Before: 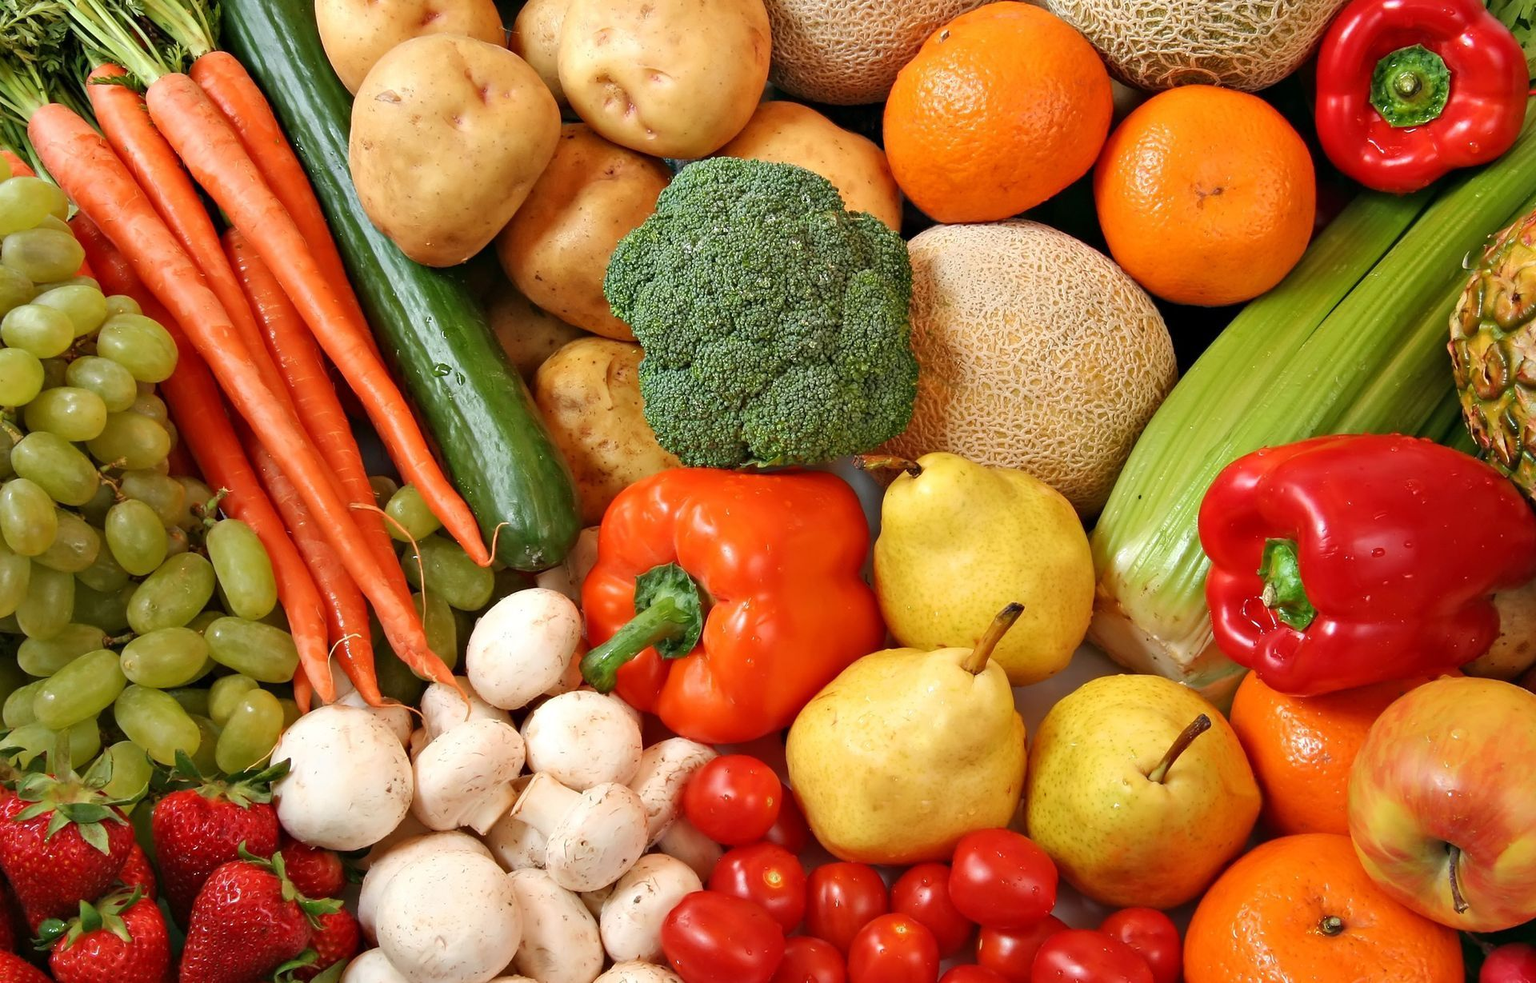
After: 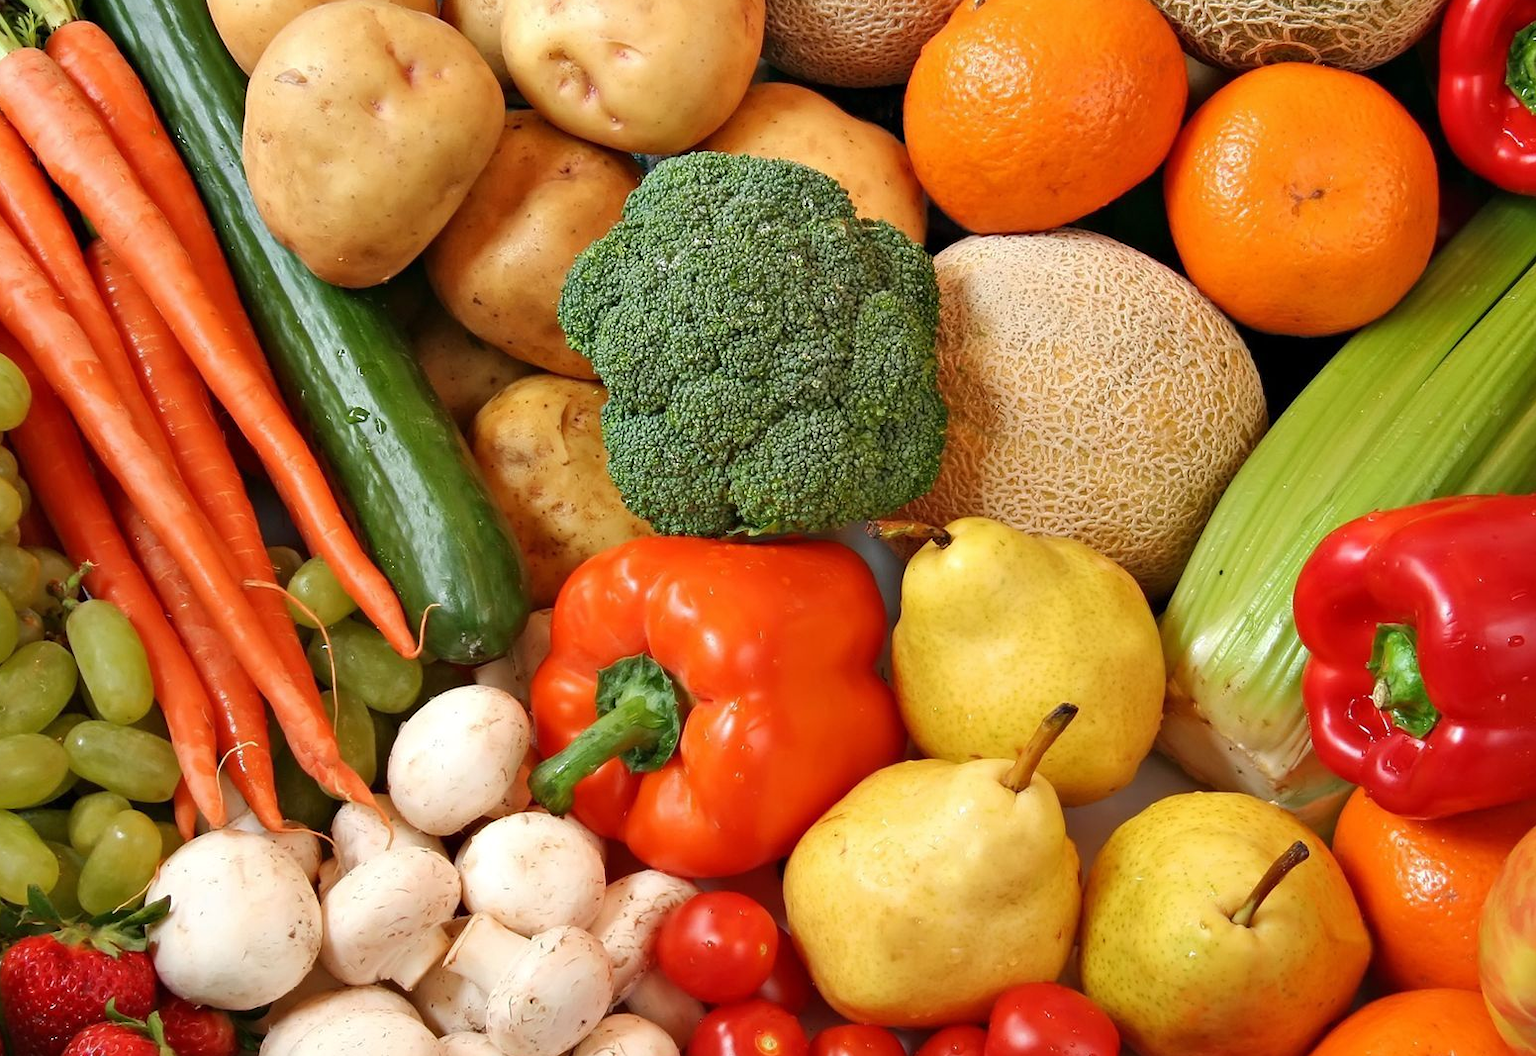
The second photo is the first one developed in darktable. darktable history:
crop: left 9.969%, top 3.529%, right 9.187%, bottom 9.532%
tone equalizer: -8 EV 0.079 EV, edges refinement/feathering 500, mask exposure compensation -1.57 EV, preserve details no
